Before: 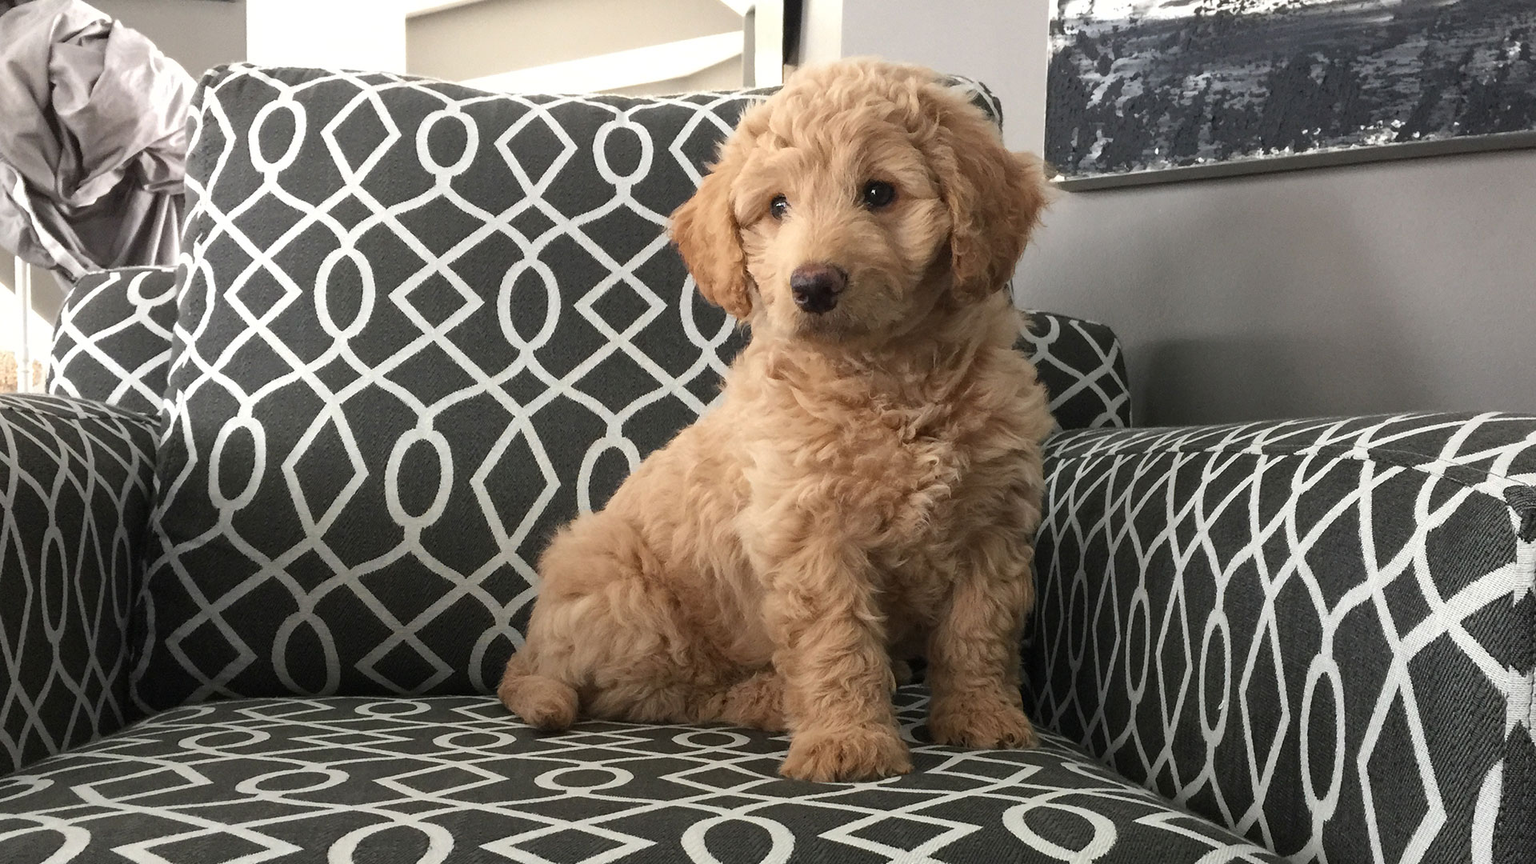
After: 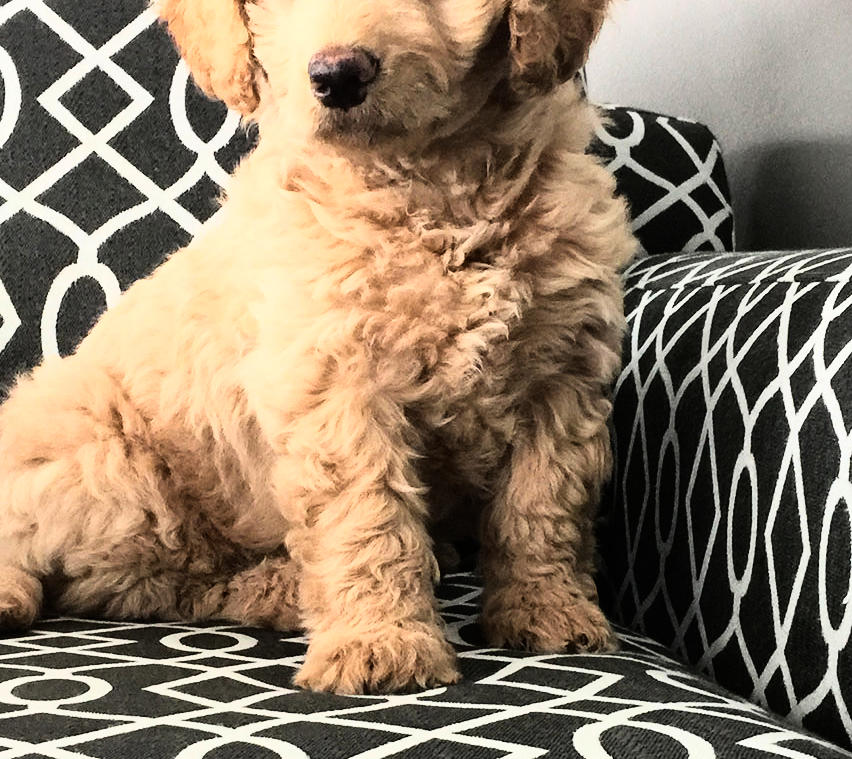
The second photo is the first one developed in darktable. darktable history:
rgb curve: curves: ch0 [(0, 0) (0.21, 0.15) (0.24, 0.21) (0.5, 0.75) (0.75, 0.96) (0.89, 0.99) (1, 1)]; ch1 [(0, 0.02) (0.21, 0.13) (0.25, 0.2) (0.5, 0.67) (0.75, 0.9) (0.89, 0.97) (1, 1)]; ch2 [(0, 0.02) (0.21, 0.13) (0.25, 0.2) (0.5, 0.67) (0.75, 0.9) (0.89, 0.97) (1, 1)], compensate middle gray true
crop: left 35.432%, top 26.233%, right 20.145%, bottom 3.432%
